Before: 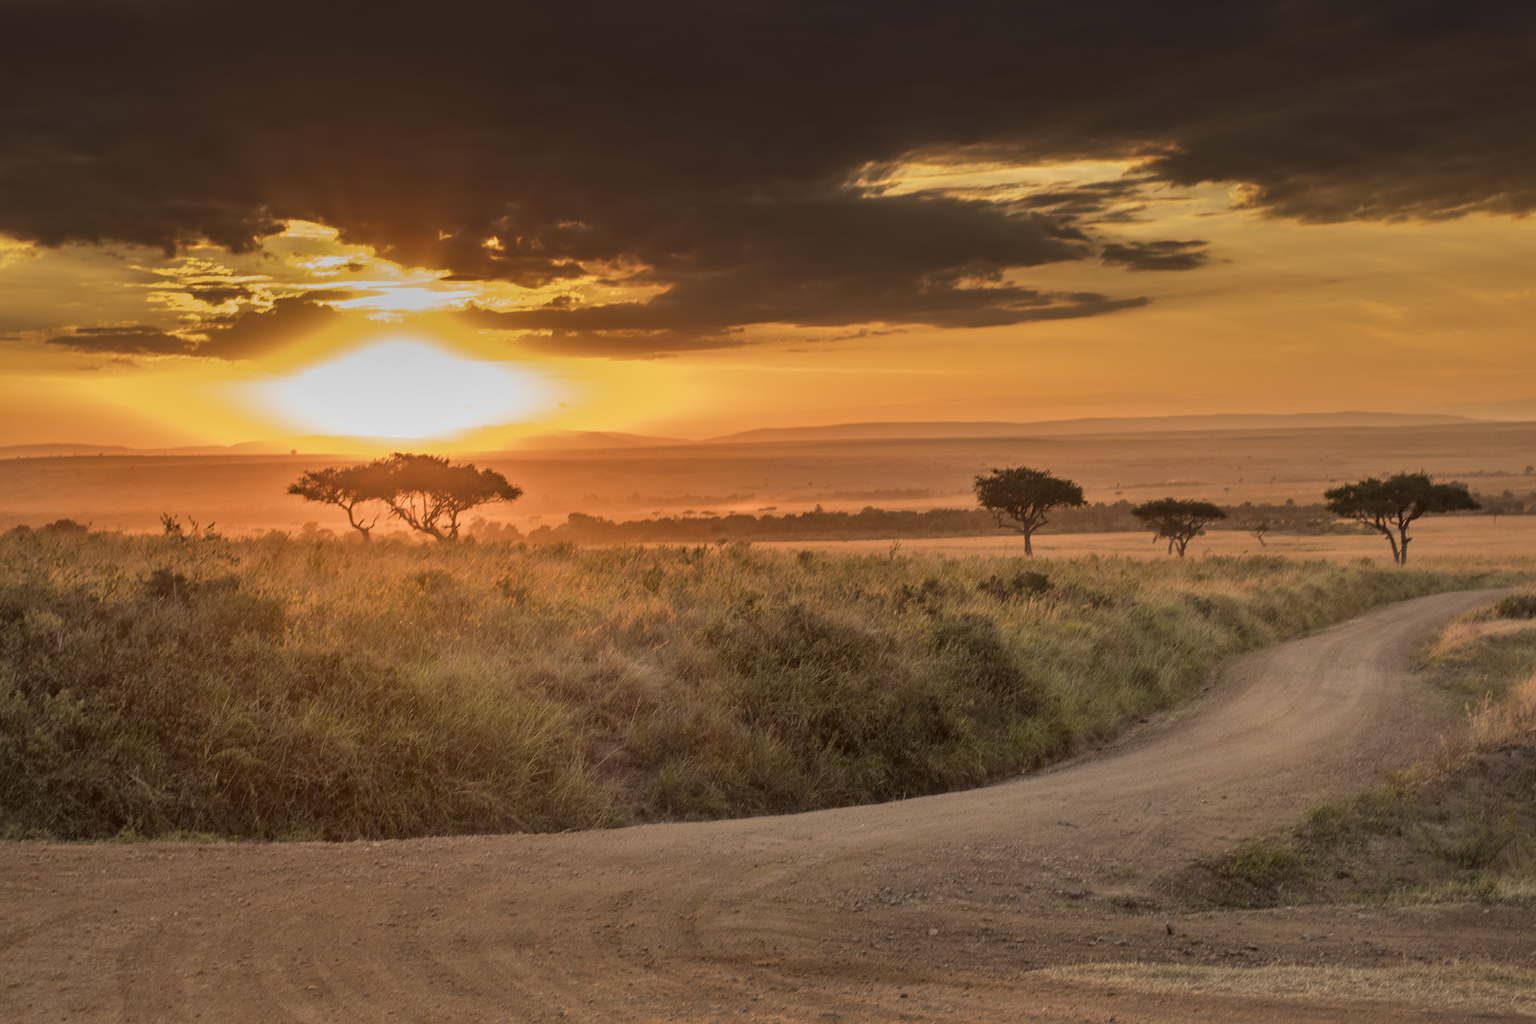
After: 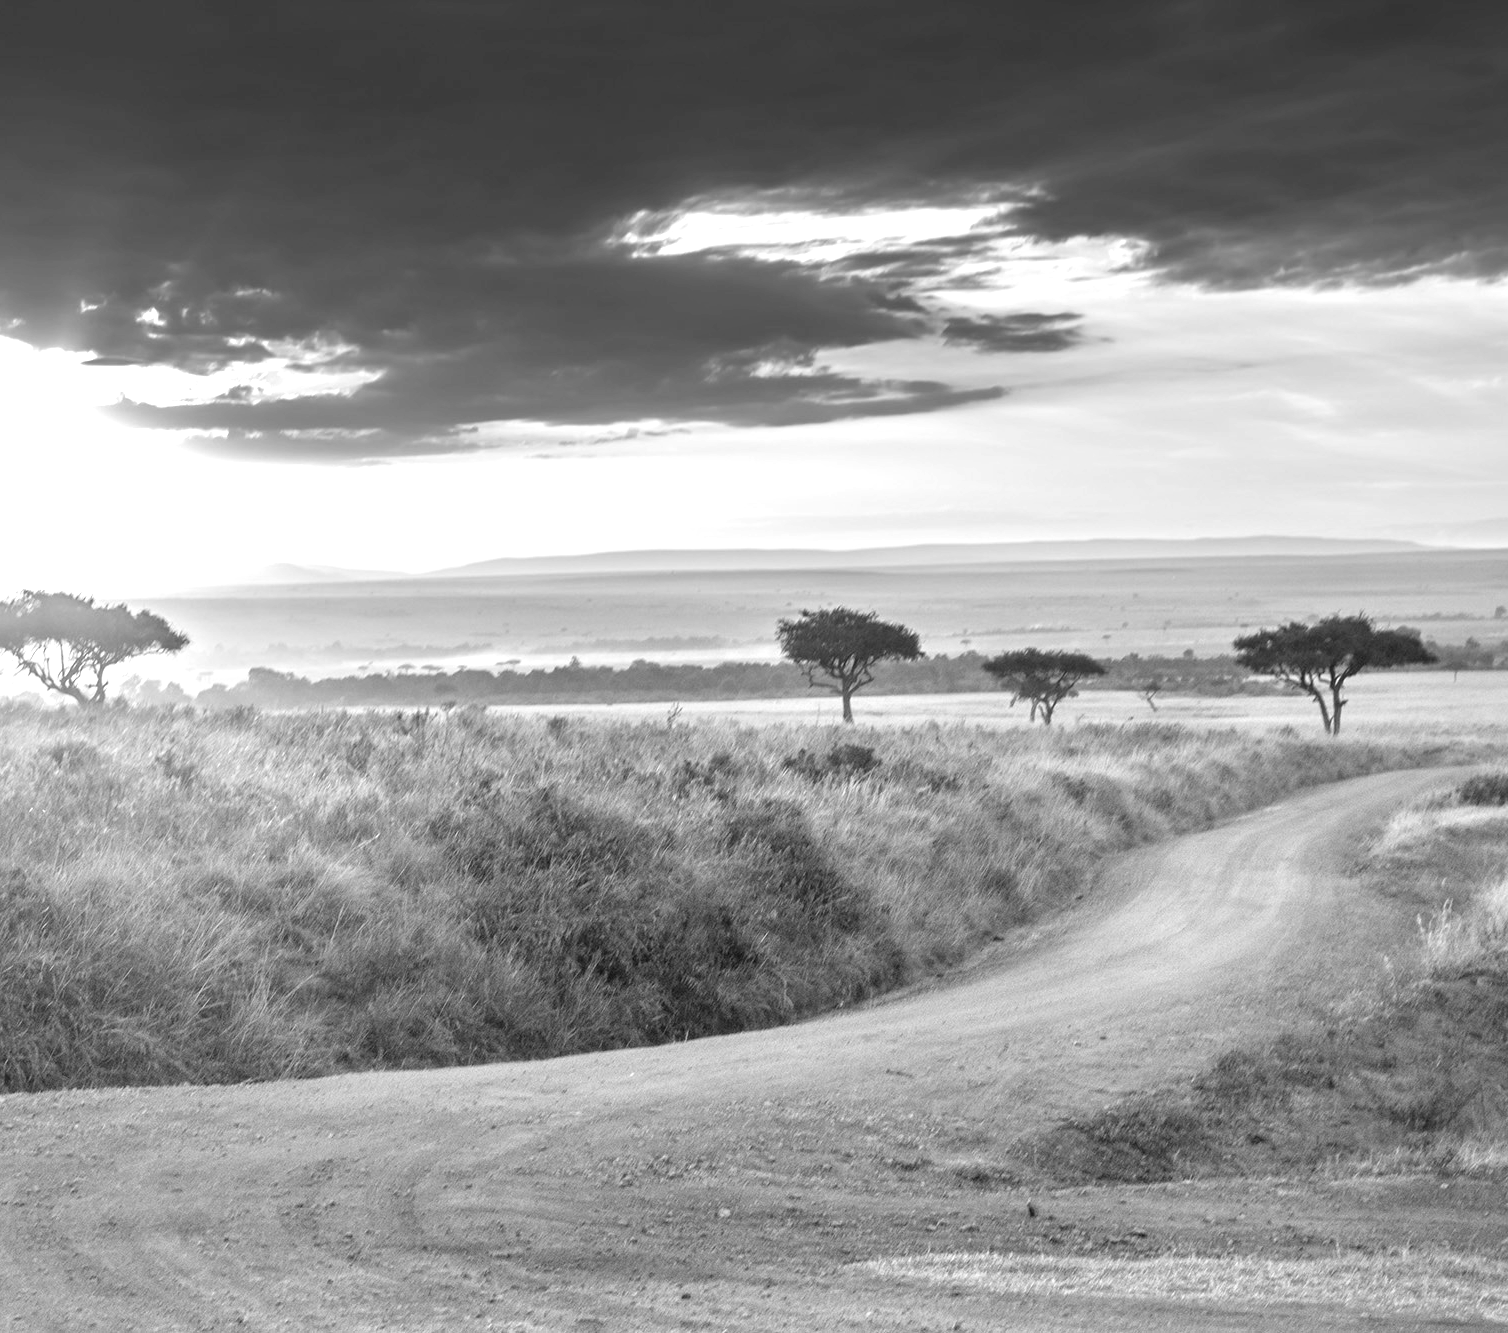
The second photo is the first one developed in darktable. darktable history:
crop and rotate: left 24.6%
color calibration: illuminant same as pipeline (D50), adaptation none (bypass), gamut compression 1.72
monochrome: on, module defaults
exposure: black level correction 0, exposure 1.45 EV, compensate exposure bias true, compensate highlight preservation false
white balance: red 1.004, blue 1.096
